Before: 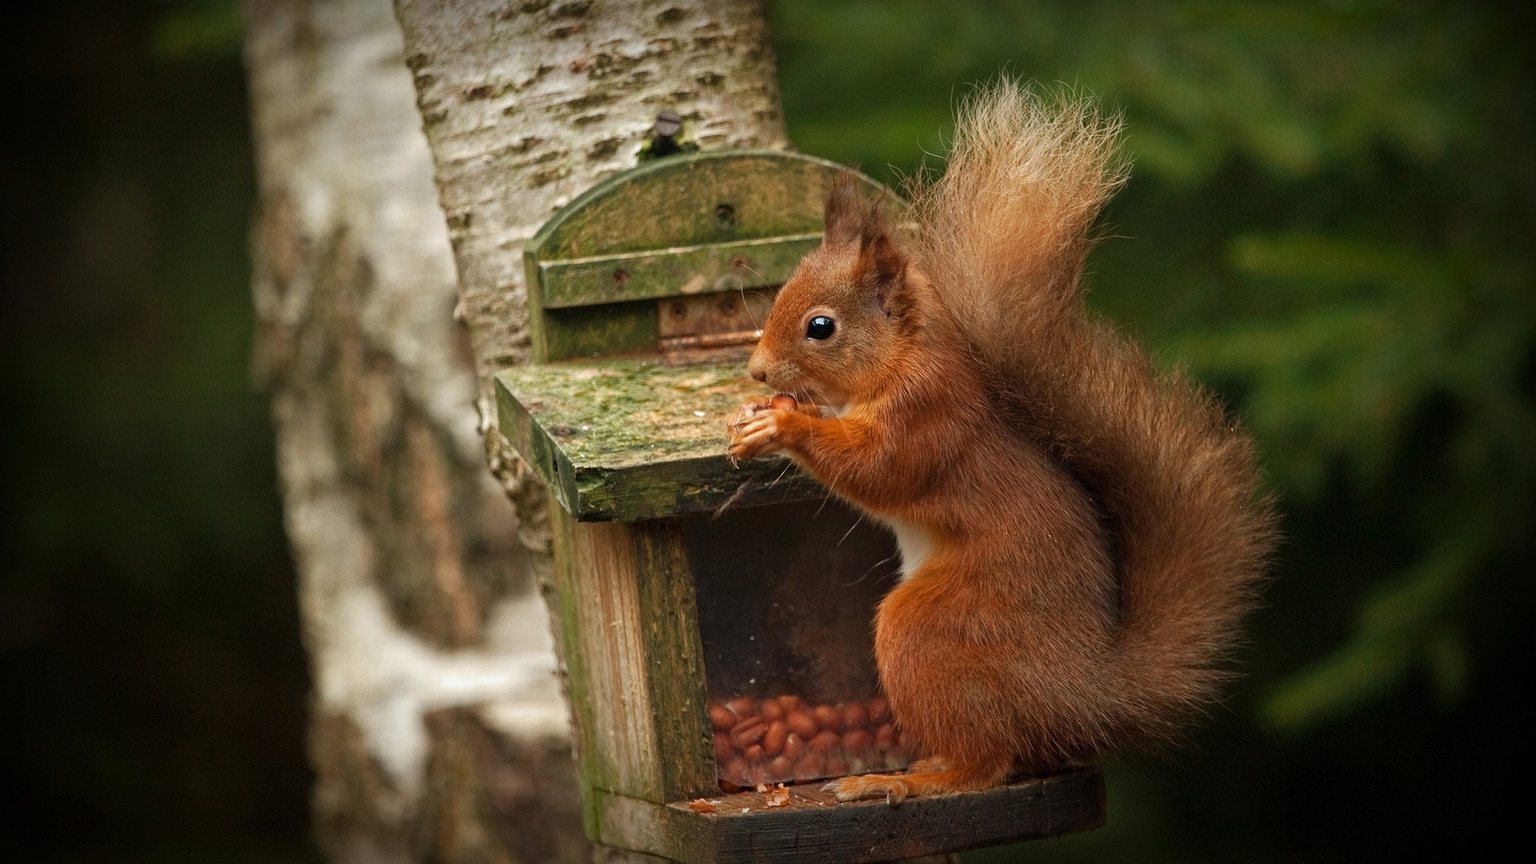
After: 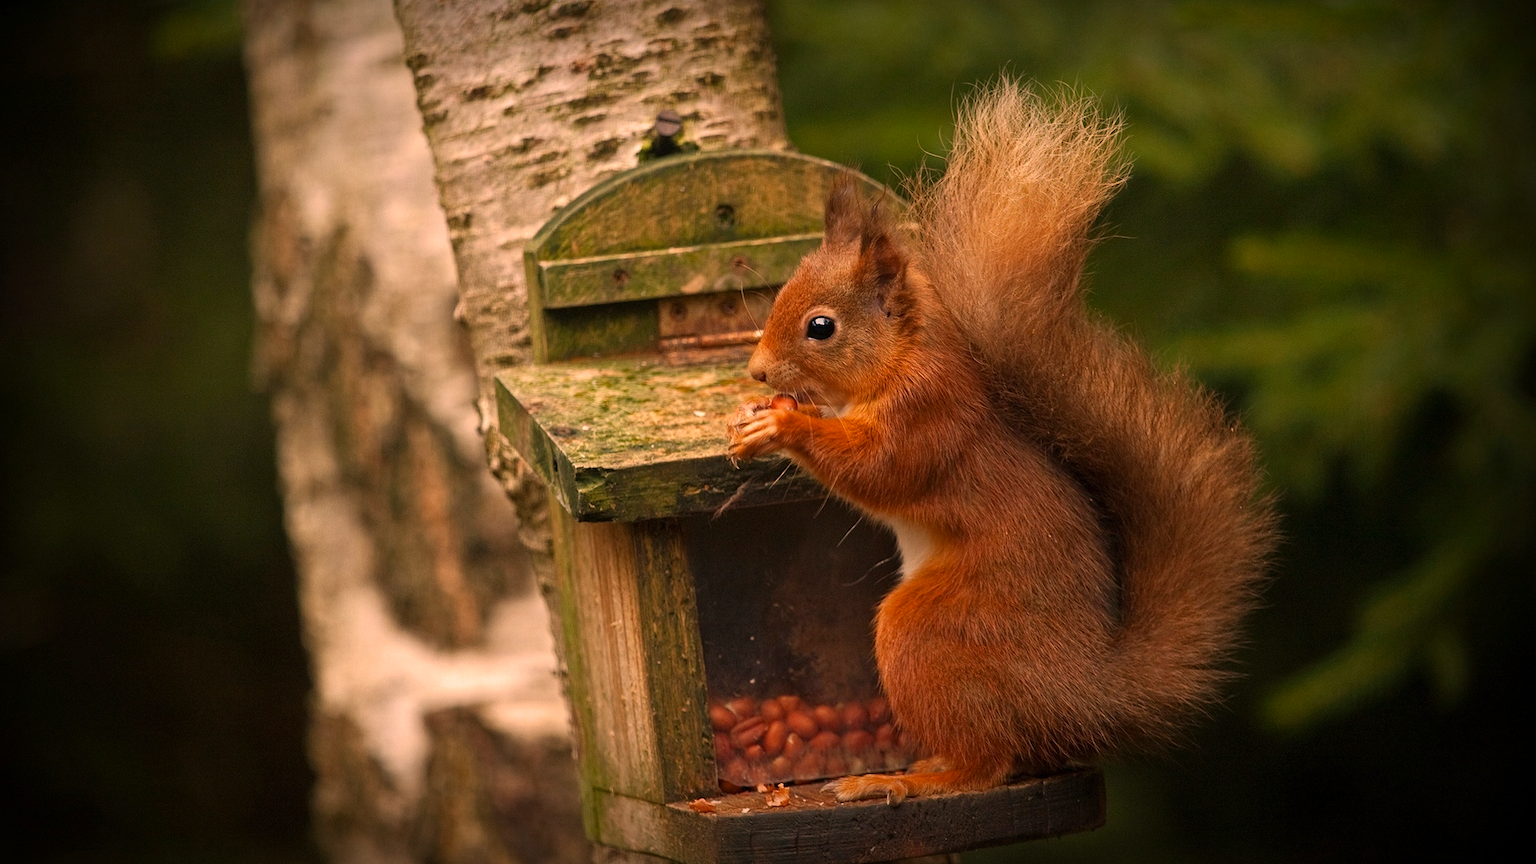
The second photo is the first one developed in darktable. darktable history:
color correction: highlights a* 22.27, highlights b* 21.6
